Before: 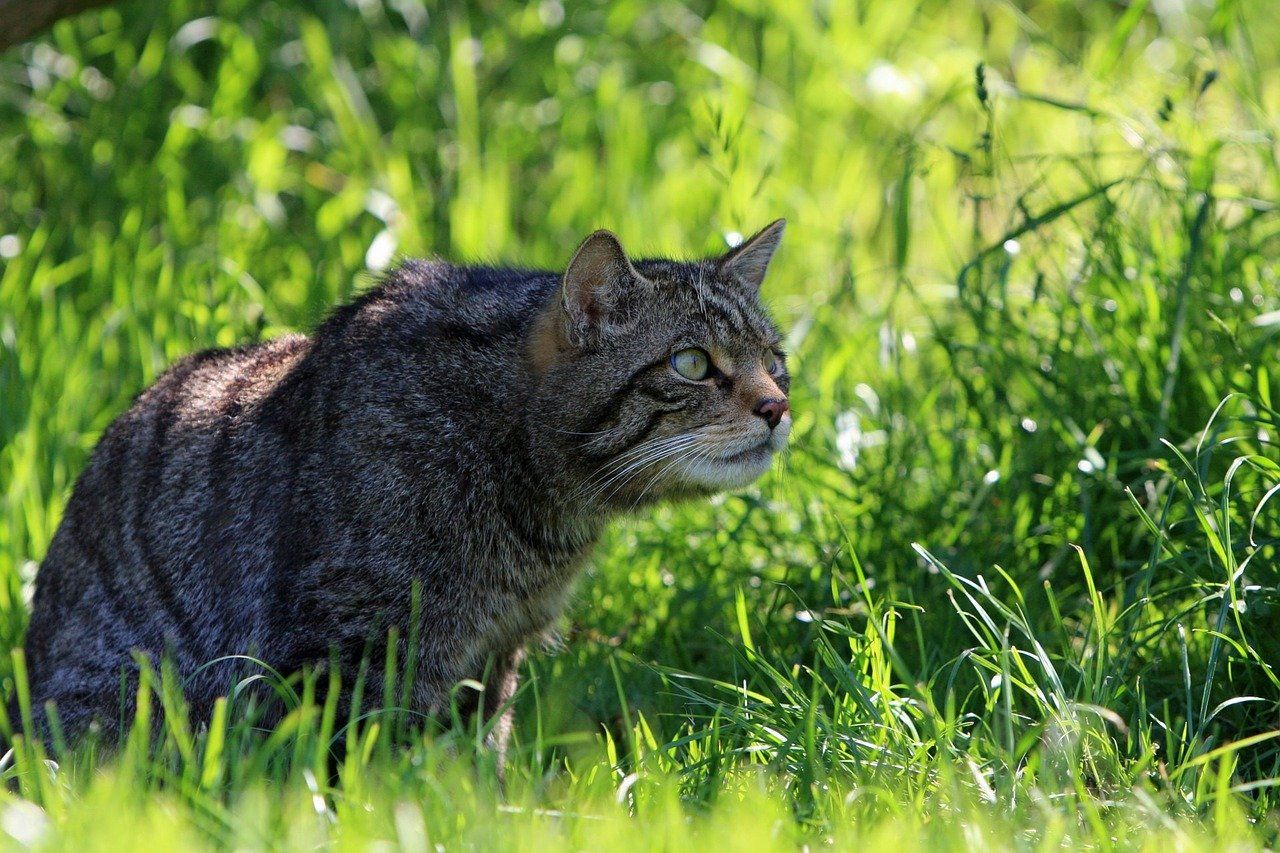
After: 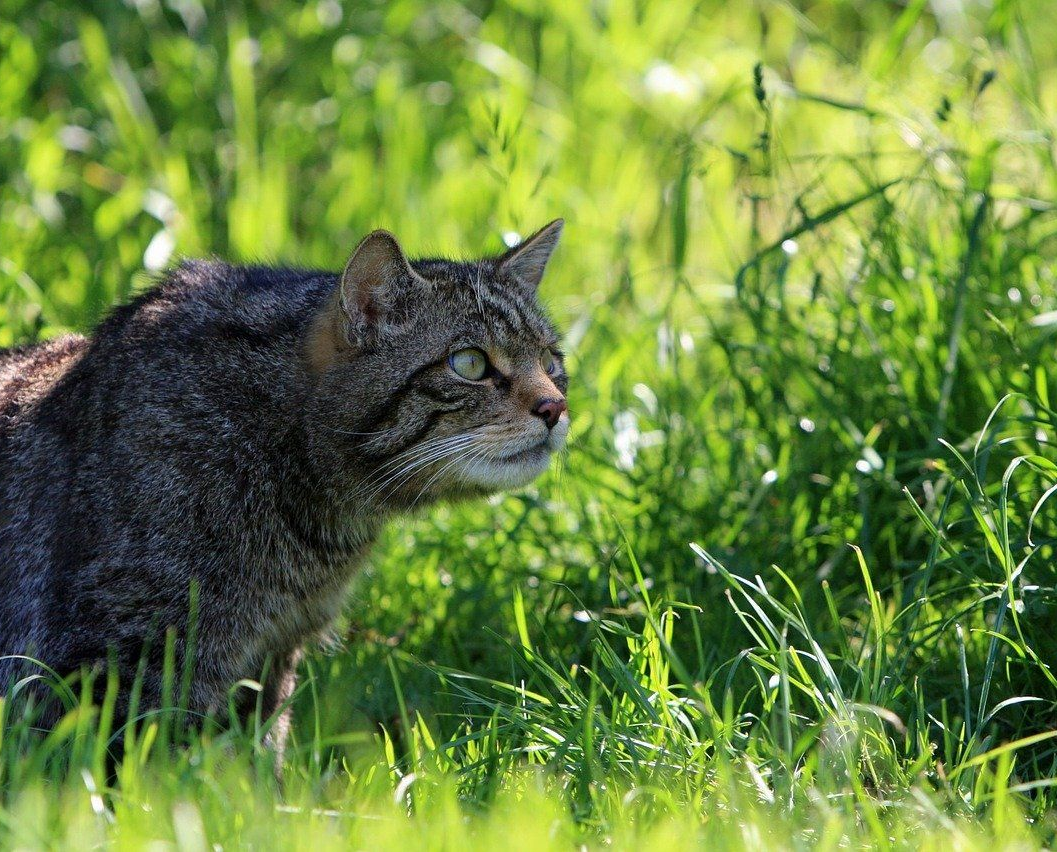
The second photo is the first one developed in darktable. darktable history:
crop: left 17.395%, bottom 0.024%
